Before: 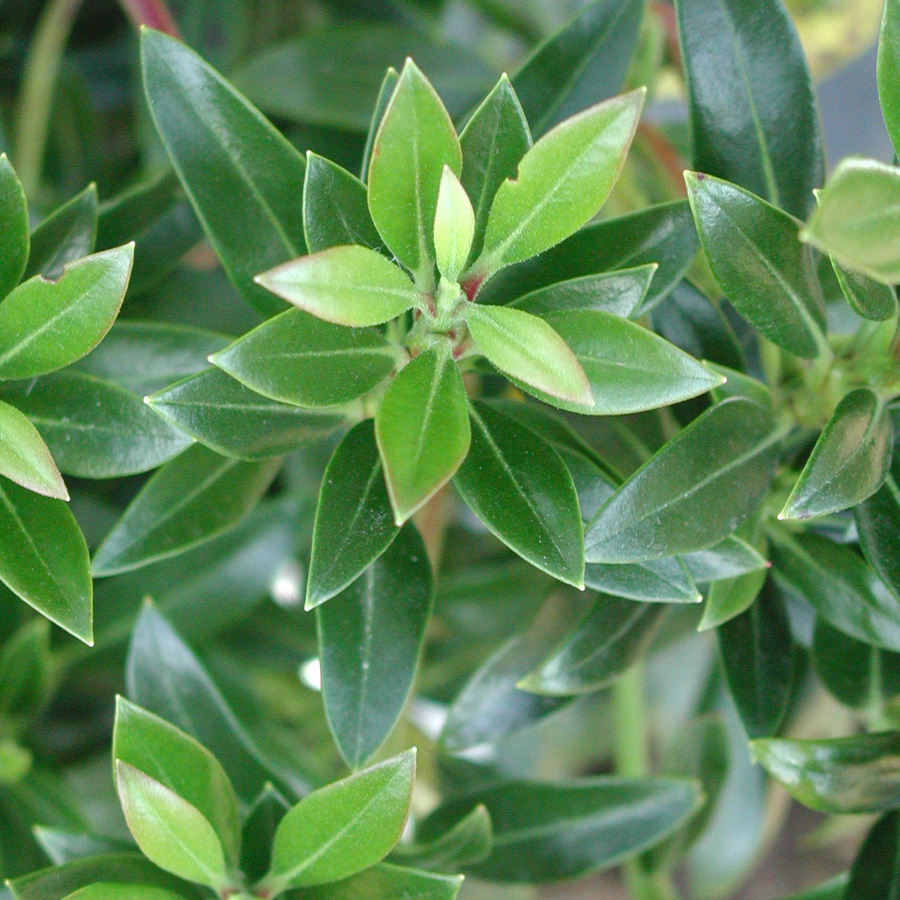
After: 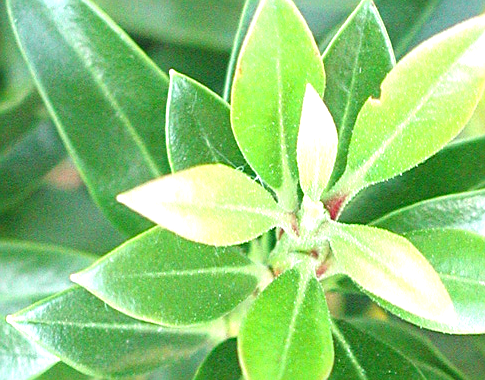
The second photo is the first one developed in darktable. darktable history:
sharpen: on, module defaults
exposure: black level correction 0, exposure 1.2 EV, compensate exposure bias true, compensate highlight preservation false
crop: left 15.306%, top 9.065%, right 30.789%, bottom 48.638%
